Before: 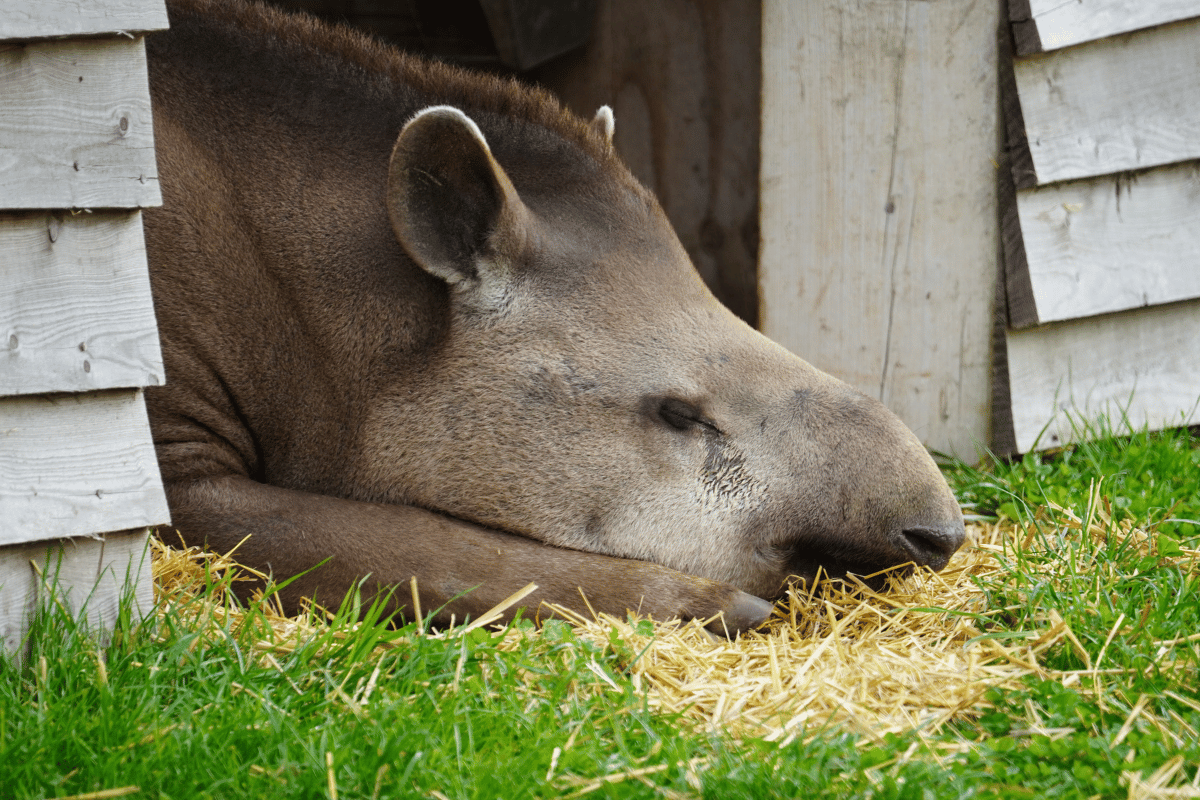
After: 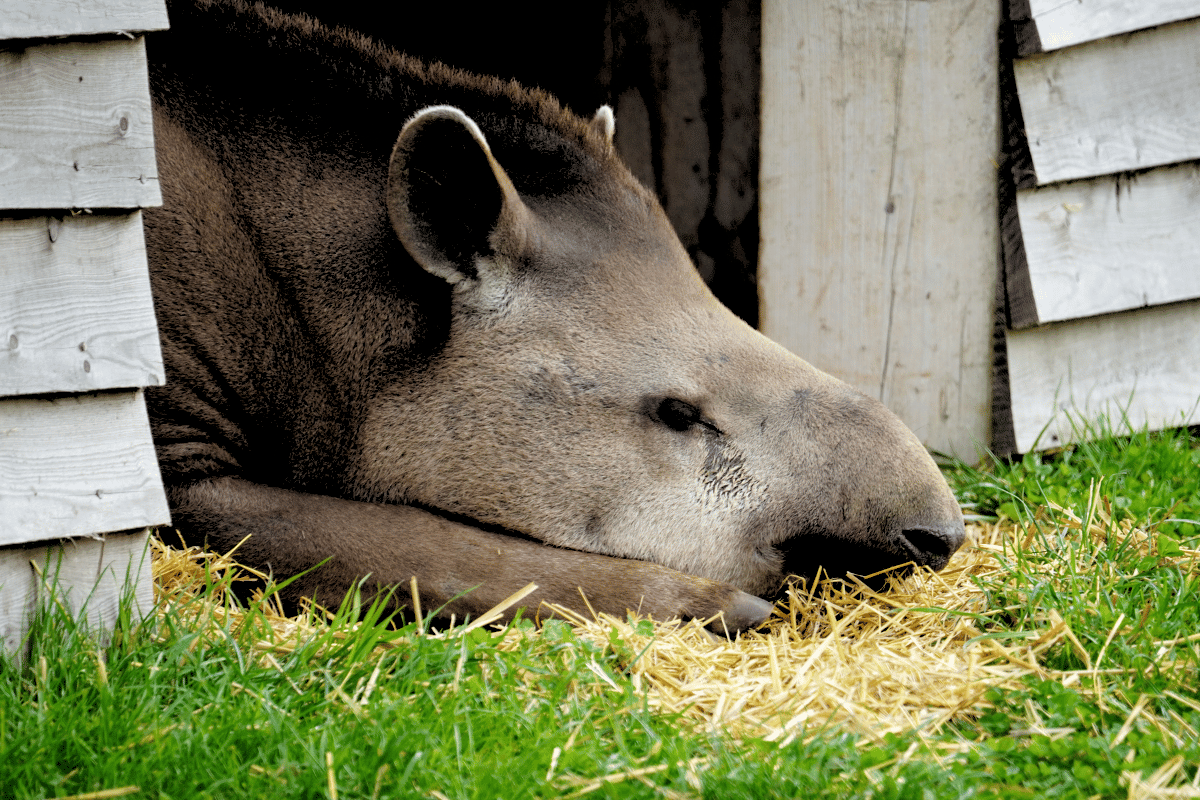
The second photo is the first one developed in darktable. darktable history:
rgb levels: levels [[0.029, 0.461, 0.922], [0, 0.5, 1], [0, 0.5, 1]]
